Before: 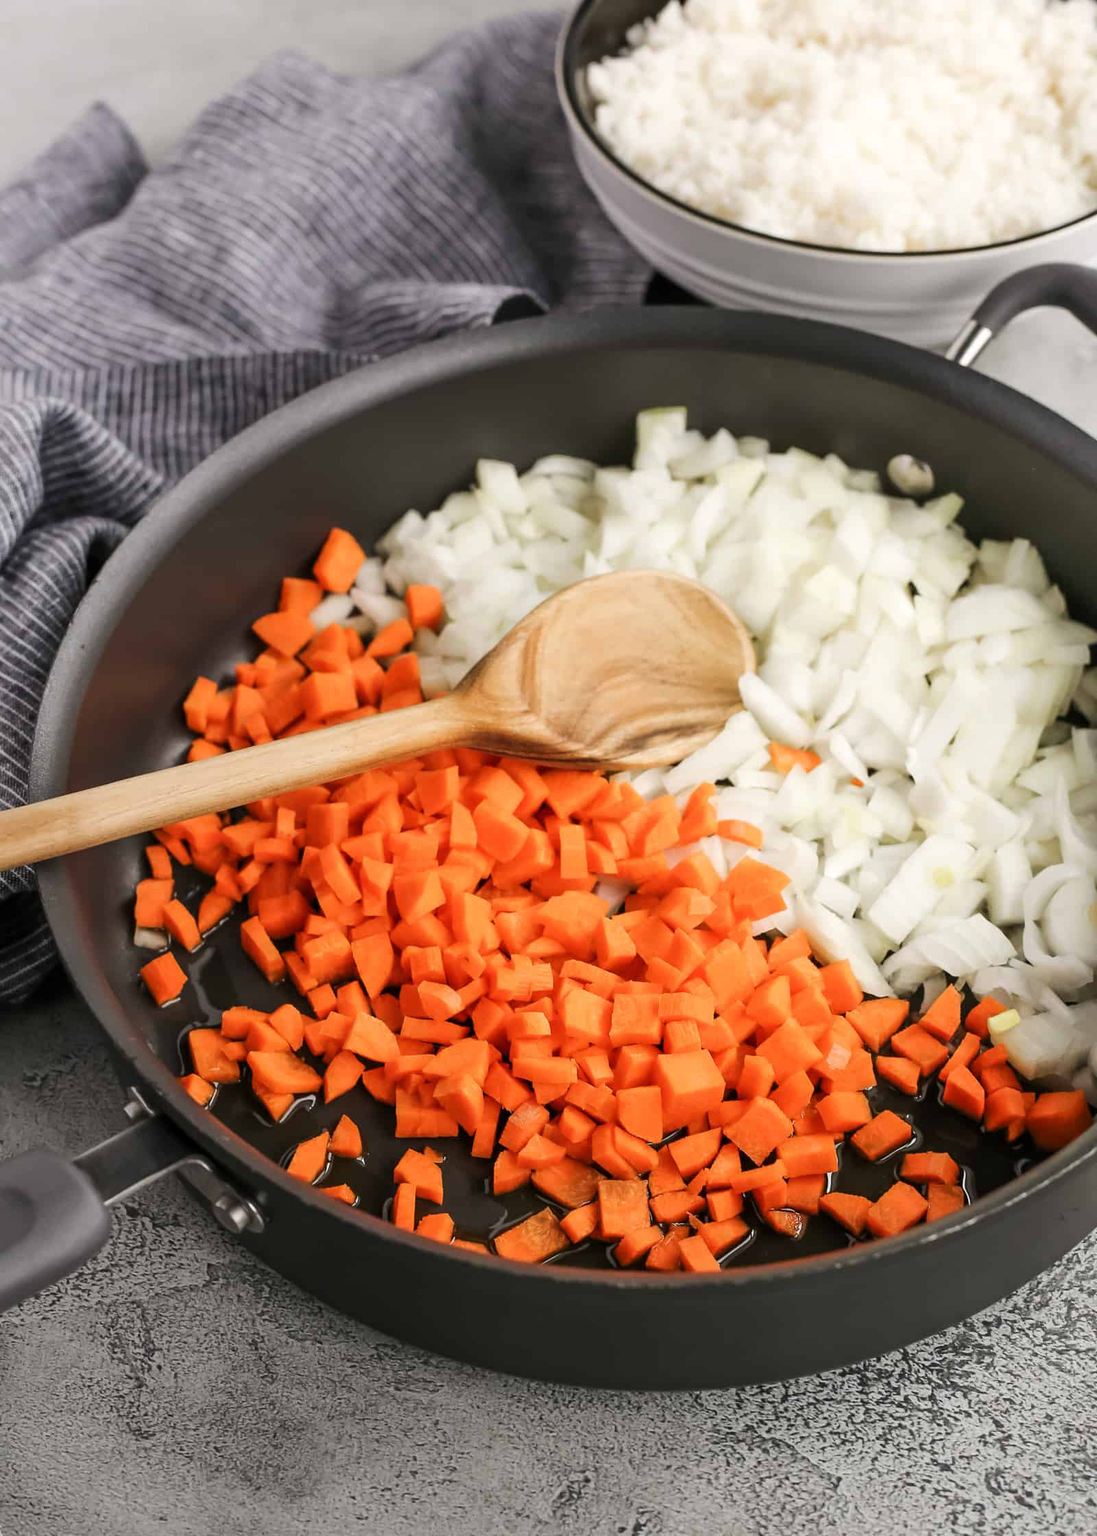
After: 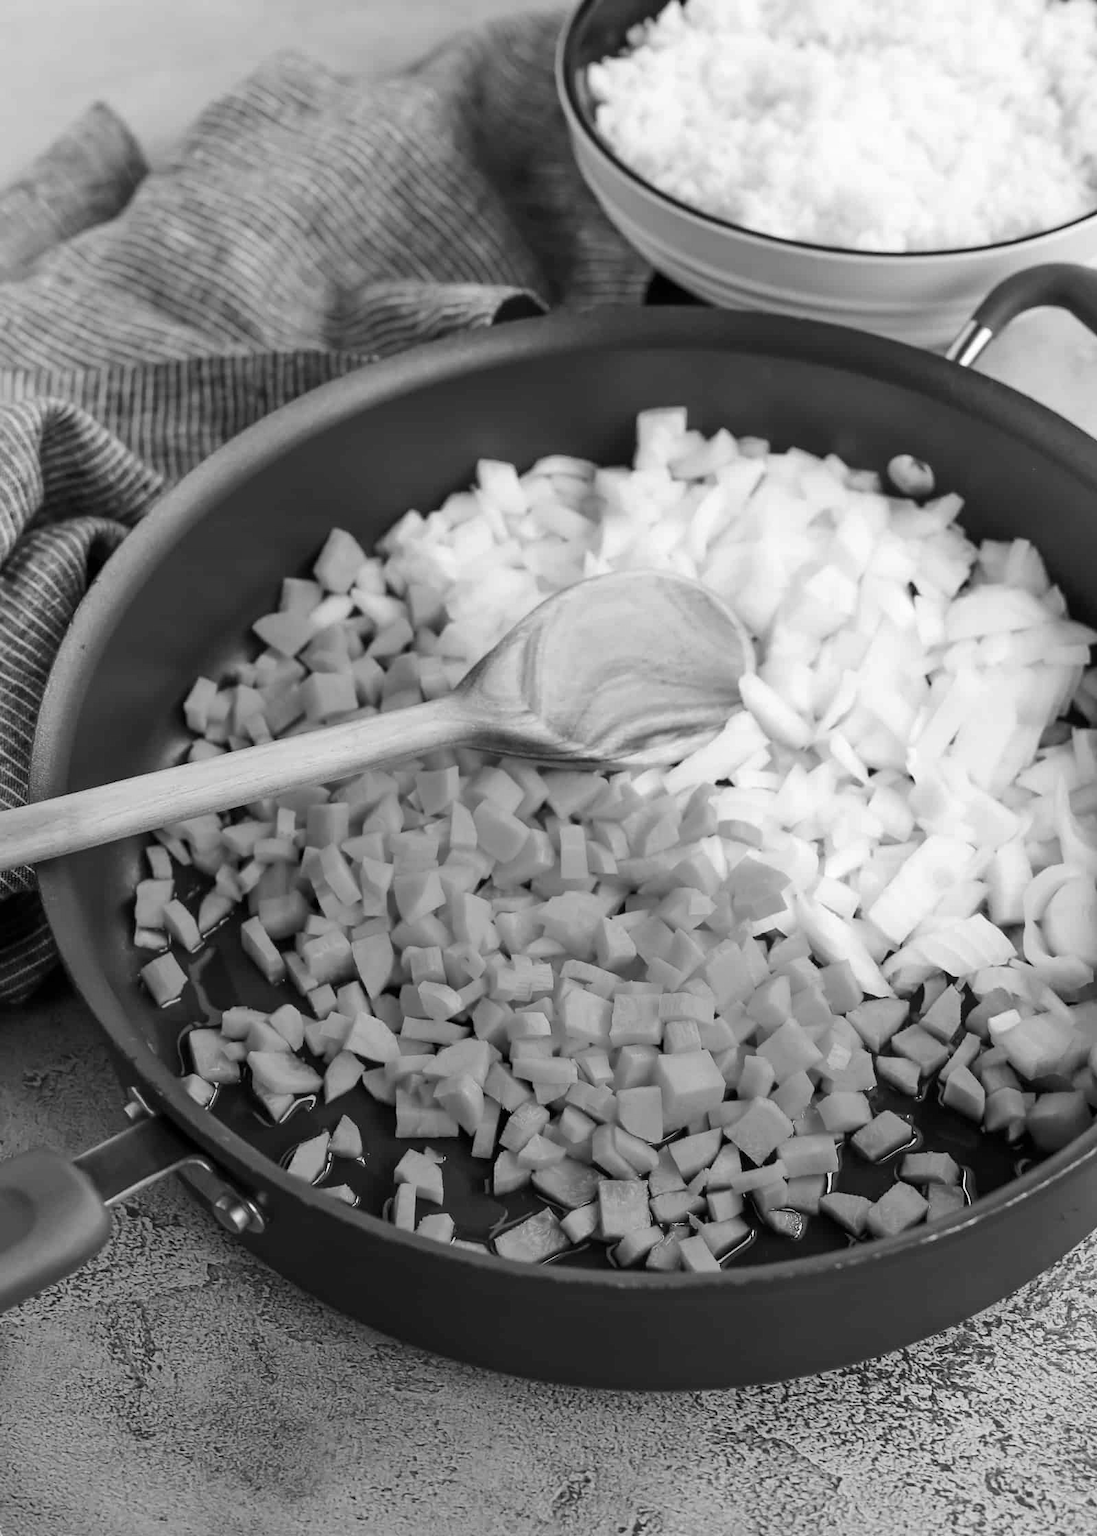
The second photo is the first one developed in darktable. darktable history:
monochrome: on, module defaults
color balance rgb: shadows lift › hue 87.51°, highlights gain › chroma 1.62%, highlights gain › hue 55.1°, global offset › chroma 0.06%, global offset › hue 253.66°, linear chroma grading › global chroma 0.5%, perceptual saturation grading › global saturation 16.38%
